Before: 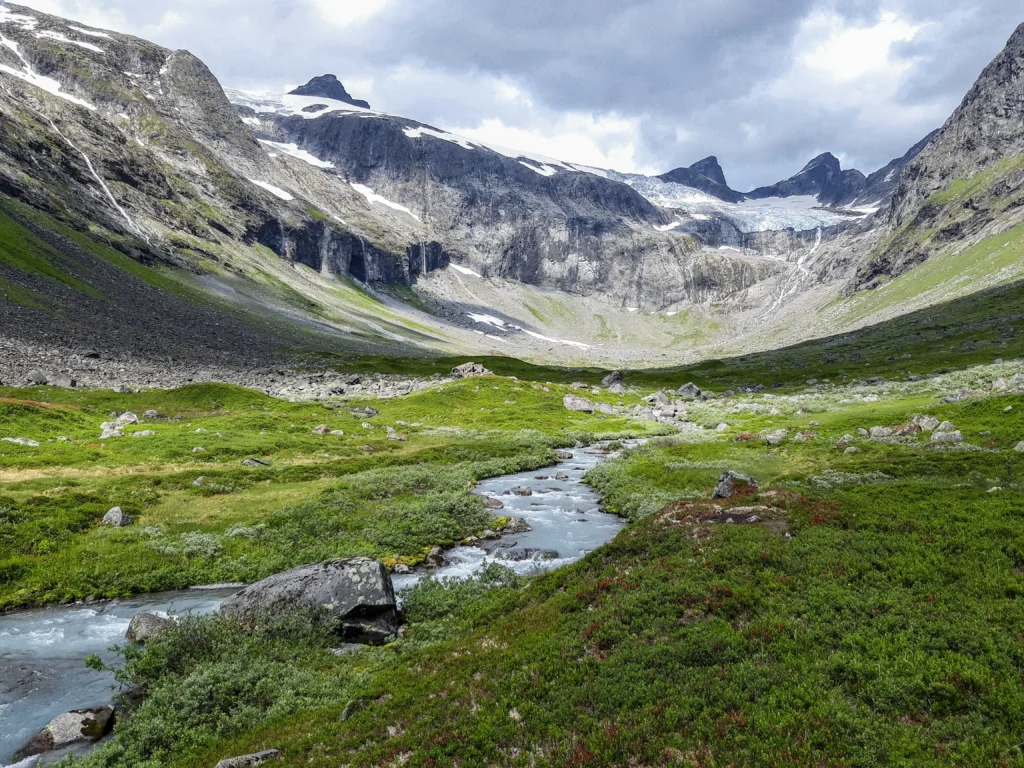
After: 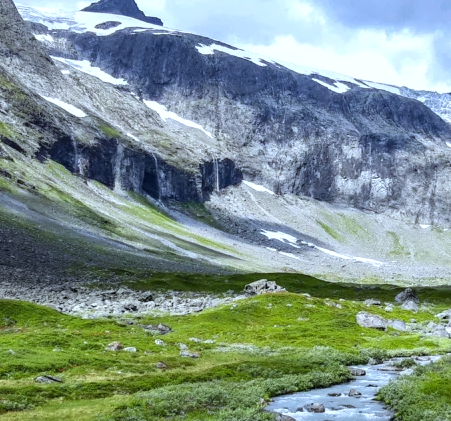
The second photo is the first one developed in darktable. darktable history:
white balance: red 0.924, blue 1.095
crop: left 20.248%, top 10.86%, right 35.675%, bottom 34.321%
color balance: contrast 10%
